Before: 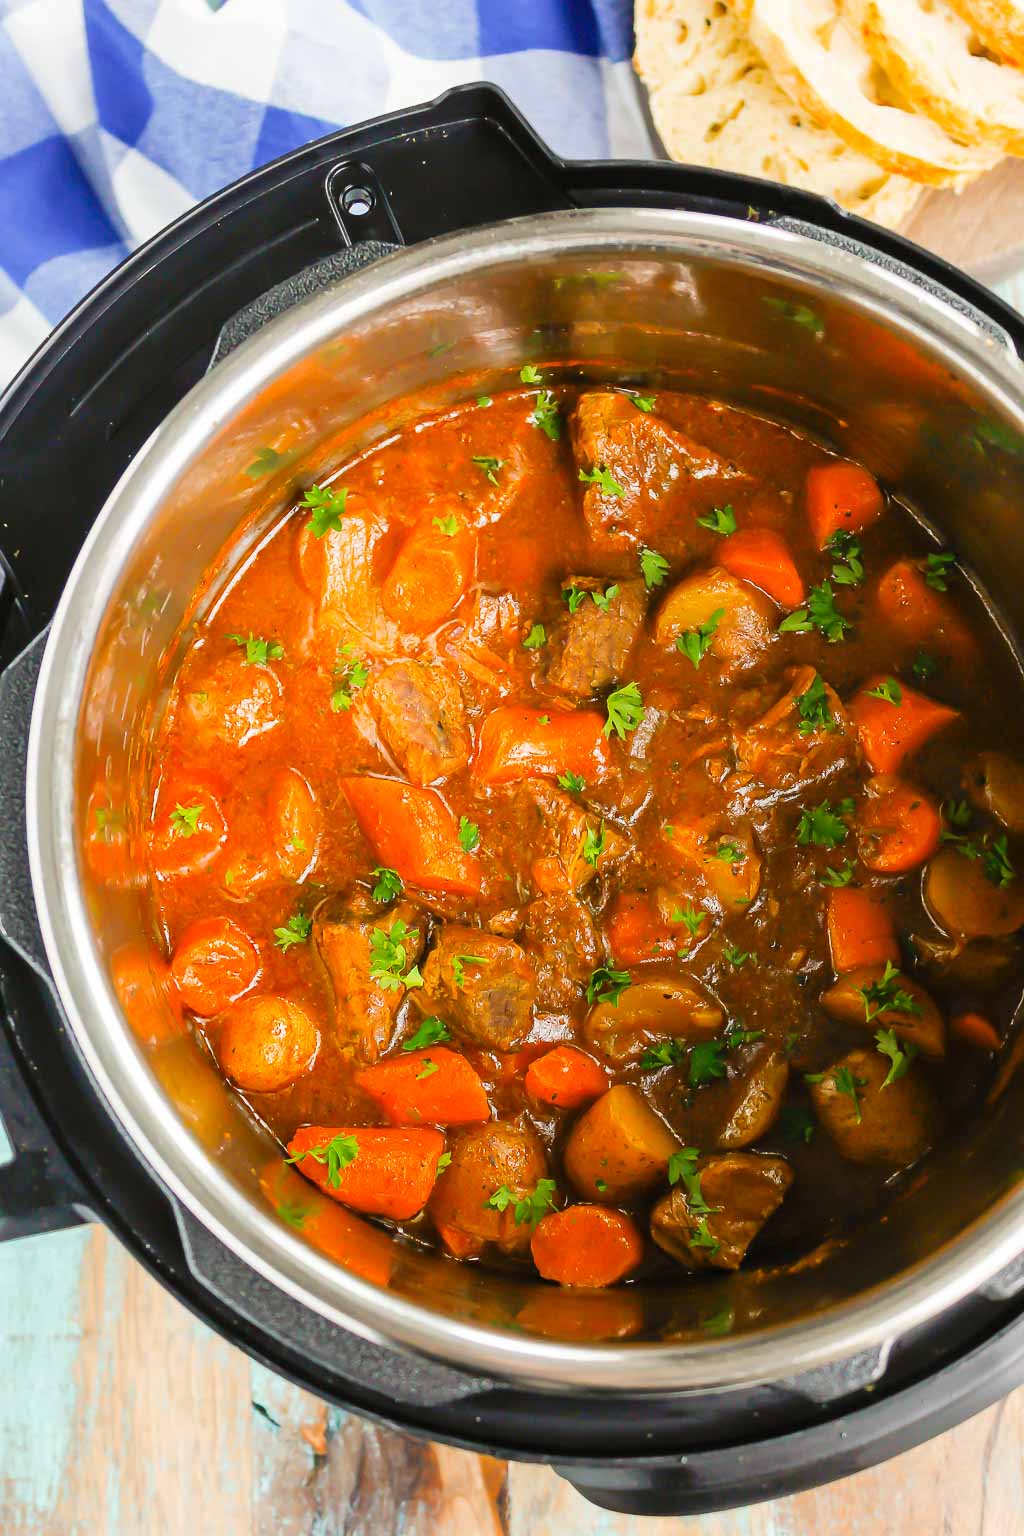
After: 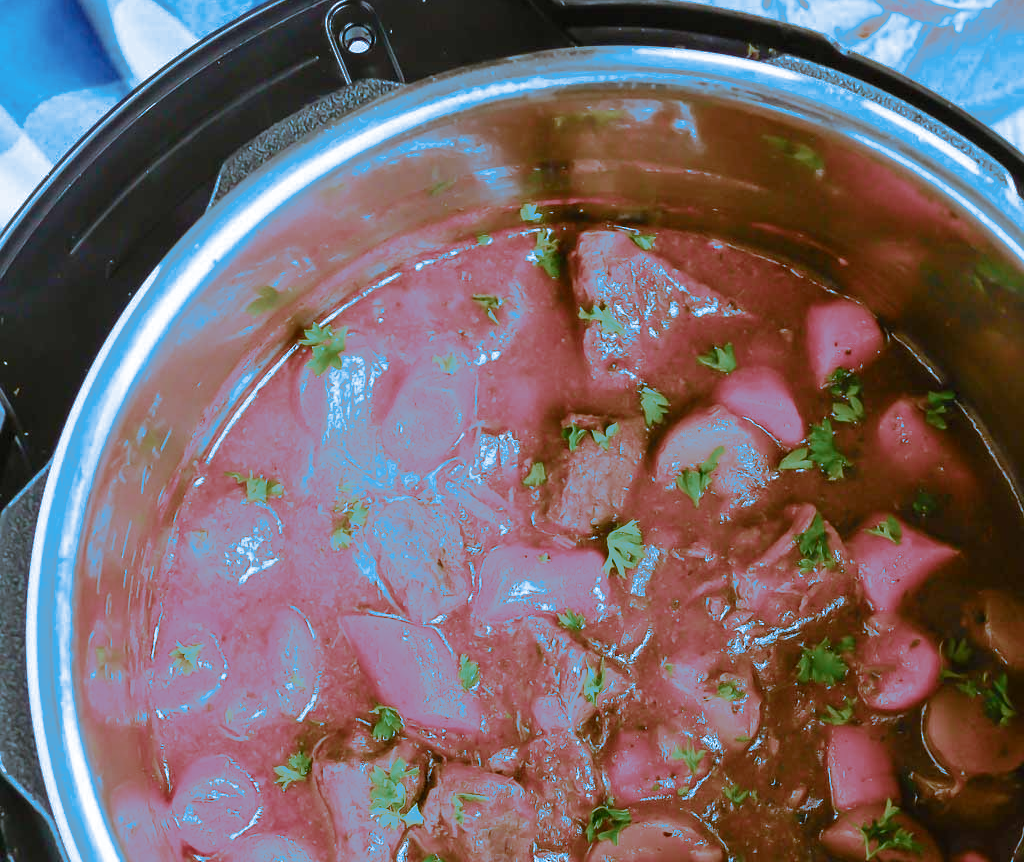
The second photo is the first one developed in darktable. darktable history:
crop and rotate: top 10.605%, bottom 33.274%
split-toning: shadows › hue 220°, shadows › saturation 0.64, highlights › hue 220°, highlights › saturation 0.64, balance 0, compress 5.22%
